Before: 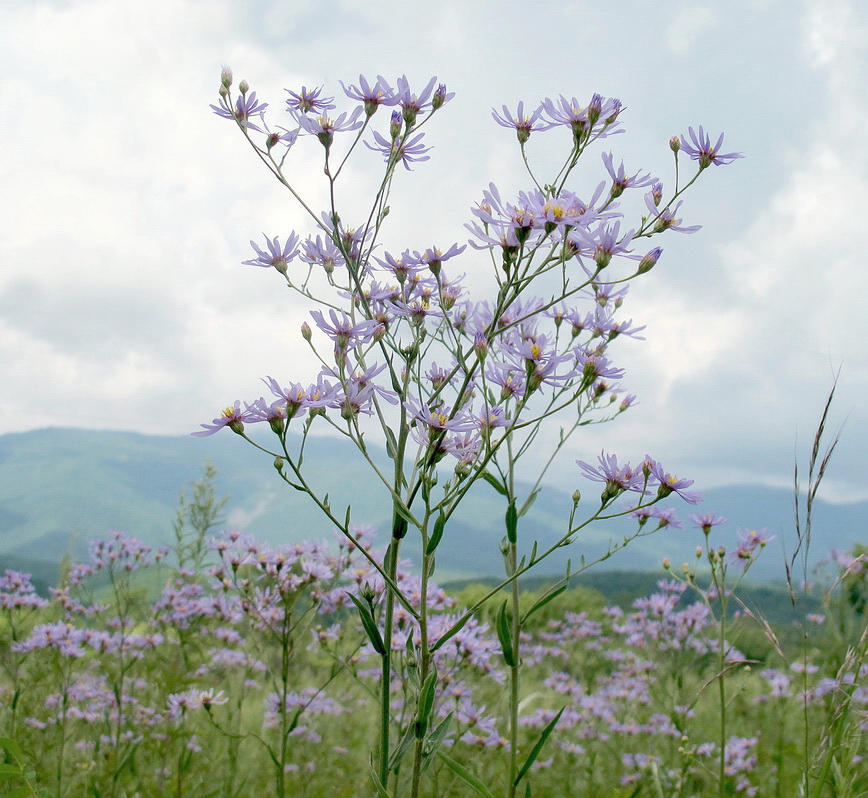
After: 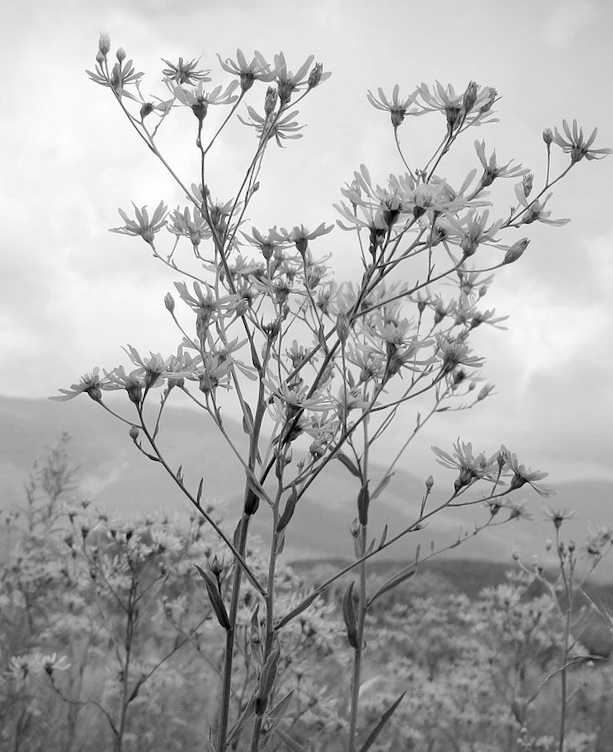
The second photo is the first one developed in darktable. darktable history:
exposure: compensate highlight preservation false
vignetting: fall-off start 97.28%, fall-off radius 79%, brightness -0.462, saturation -0.3, width/height ratio 1.114, dithering 8-bit output, unbound false
crop and rotate: angle -3.27°, left 14.277%, top 0.028%, right 10.766%, bottom 0.028%
color balance rgb: linear chroma grading › global chroma 15%, perceptual saturation grading › global saturation 30%
monochrome: on, module defaults
